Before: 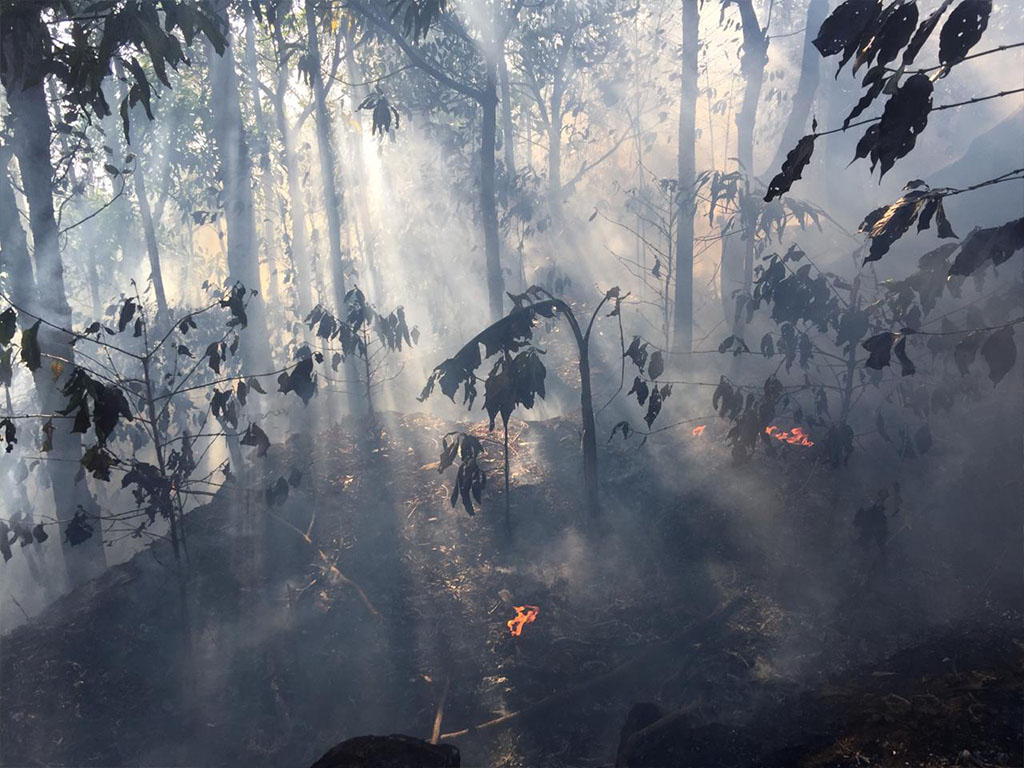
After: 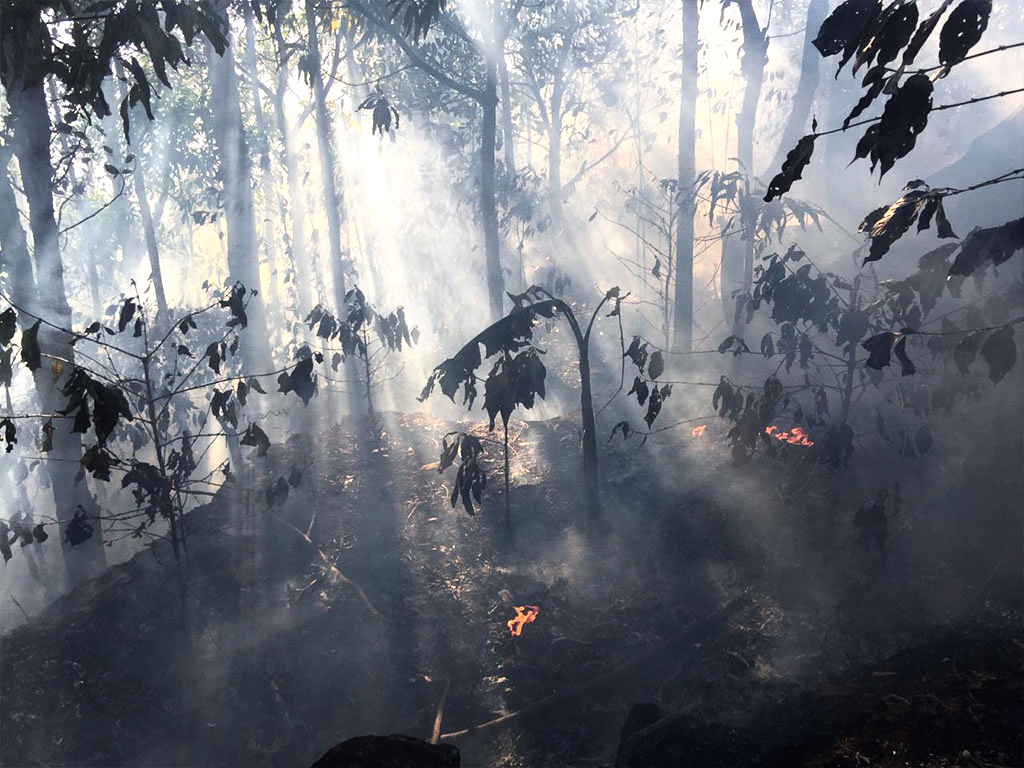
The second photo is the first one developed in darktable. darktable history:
rgb curve: curves: ch0 [(0, 0) (0.078, 0.051) (0.929, 0.956) (1, 1)], compensate middle gray true
tone equalizer: -8 EV -0.417 EV, -7 EV -0.389 EV, -6 EV -0.333 EV, -5 EV -0.222 EV, -3 EV 0.222 EV, -2 EV 0.333 EV, -1 EV 0.389 EV, +0 EV 0.417 EV, edges refinement/feathering 500, mask exposure compensation -1.57 EV, preserve details no
